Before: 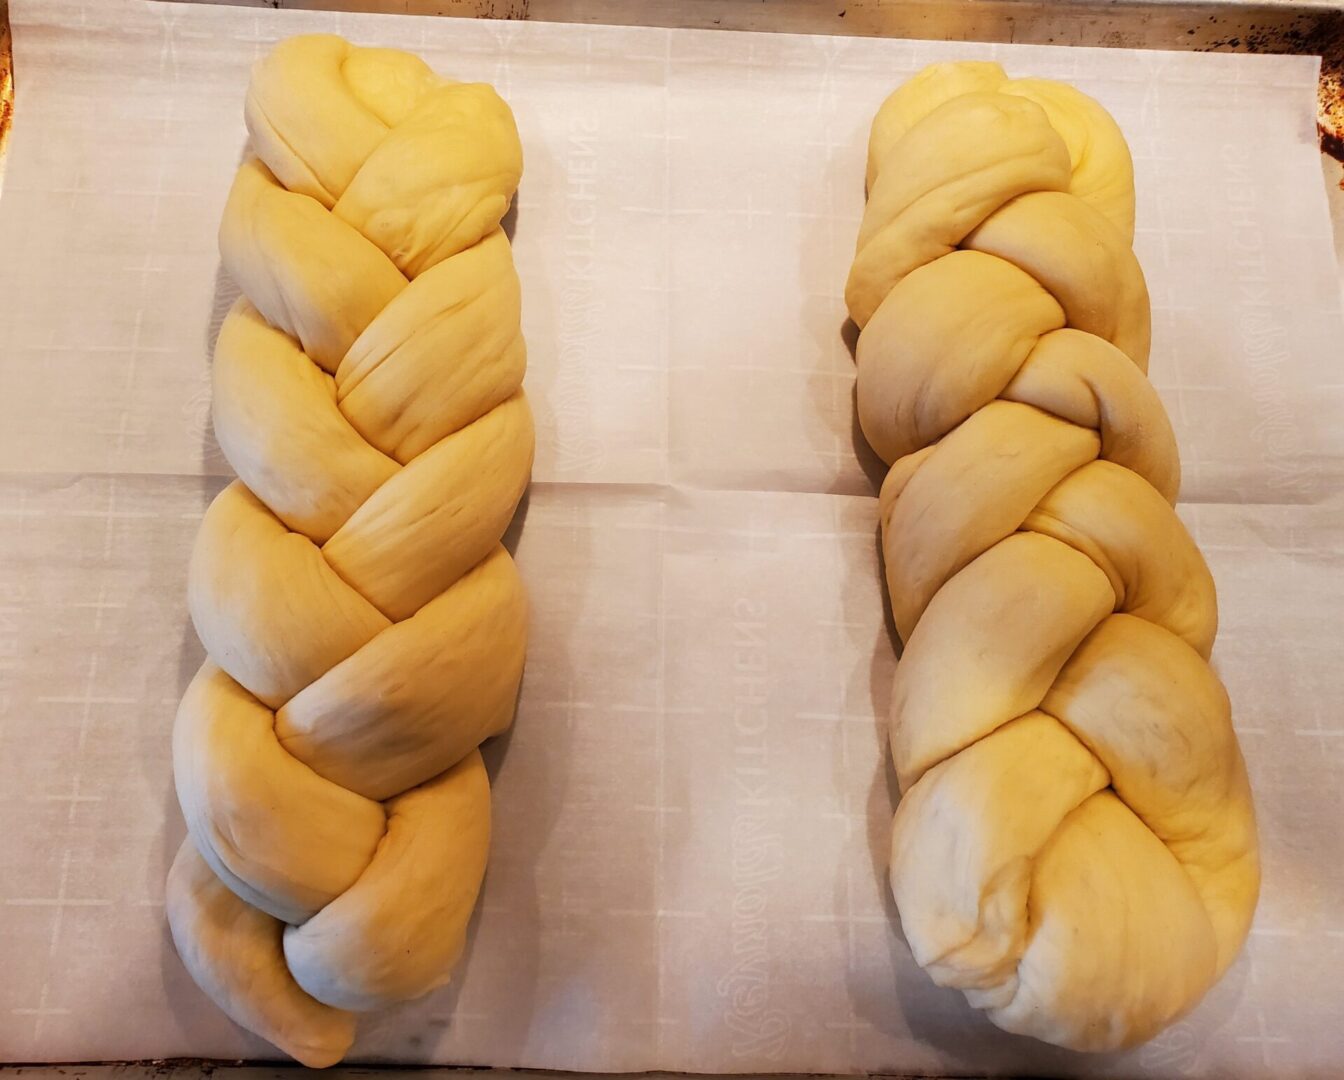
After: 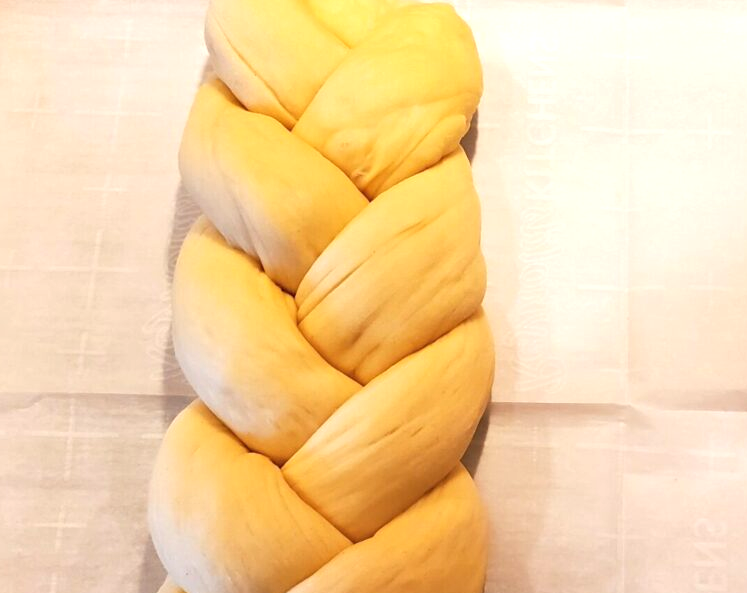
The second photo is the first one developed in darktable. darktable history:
exposure: exposure 0.557 EV, compensate exposure bias true, compensate highlight preservation false
crop and rotate: left 3.031%, top 7.524%, right 41.347%, bottom 37.565%
tone equalizer: on, module defaults
